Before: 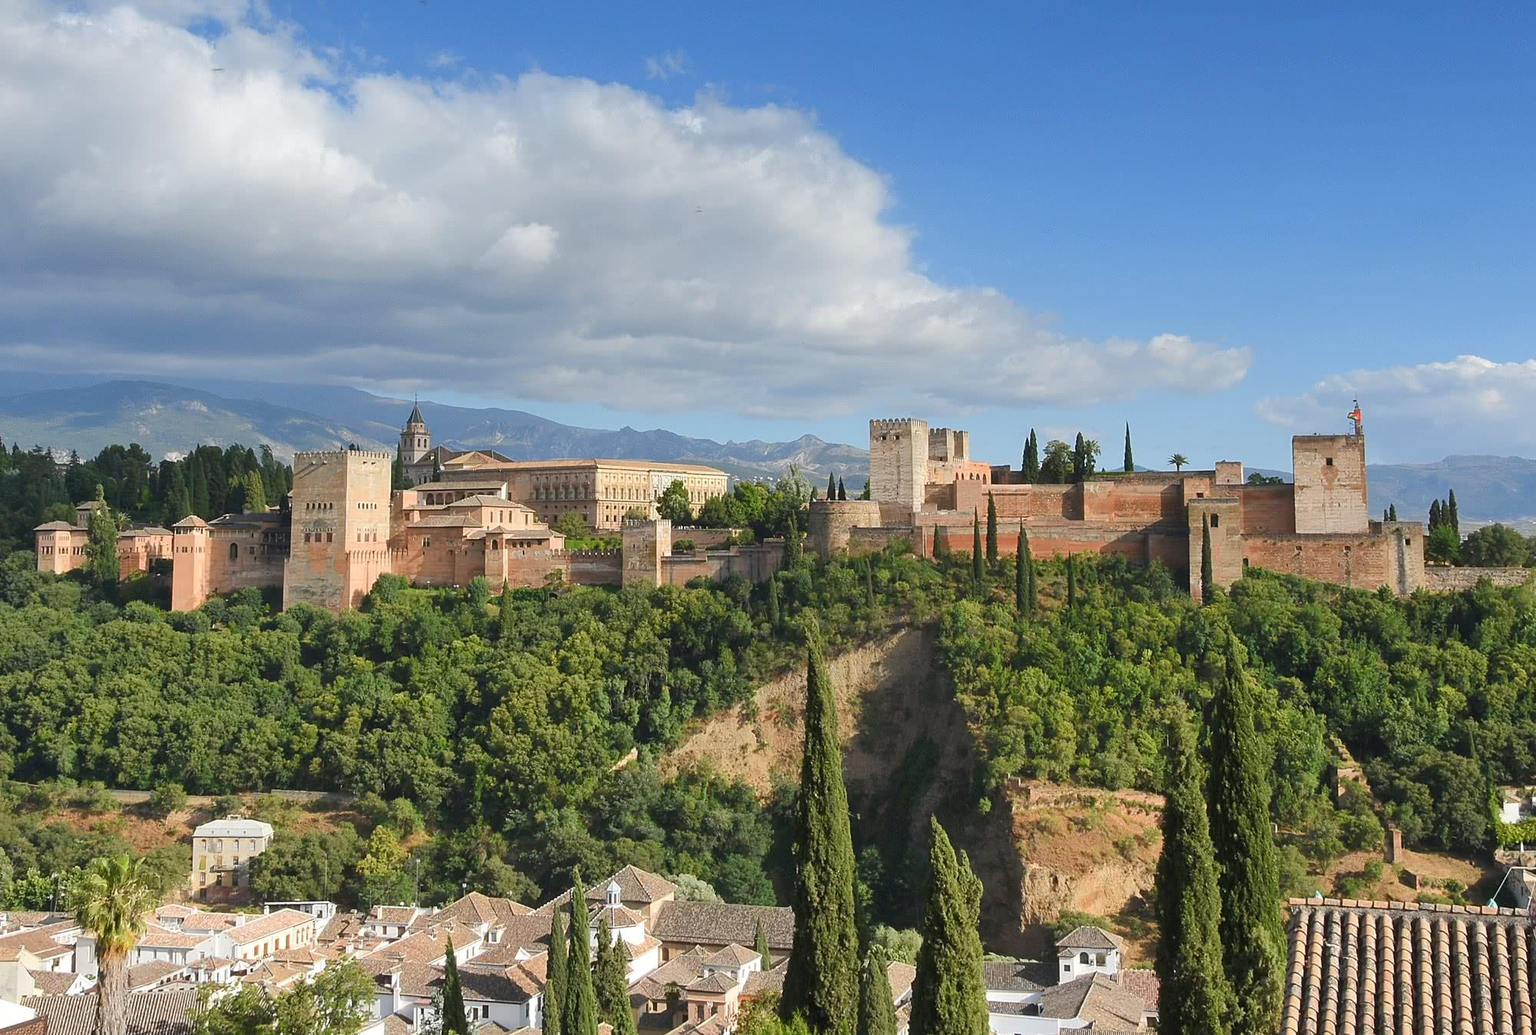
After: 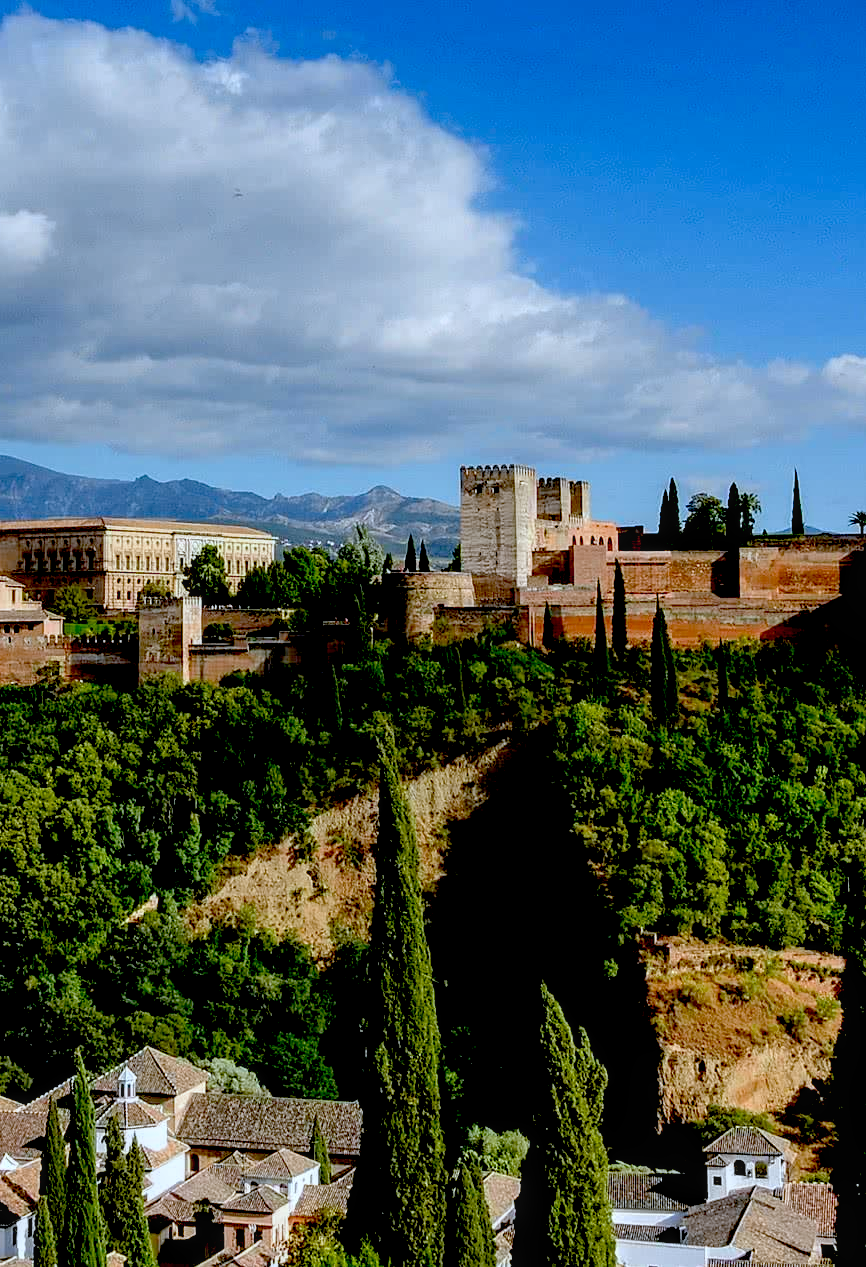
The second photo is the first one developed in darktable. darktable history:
crop: left 33.635%, top 5.976%, right 23.042%
exposure: black level correction 0.098, exposure -0.087 EV, compensate highlight preservation false
color calibration: x 0.37, y 0.382, temperature 4307.13 K
local contrast: on, module defaults
